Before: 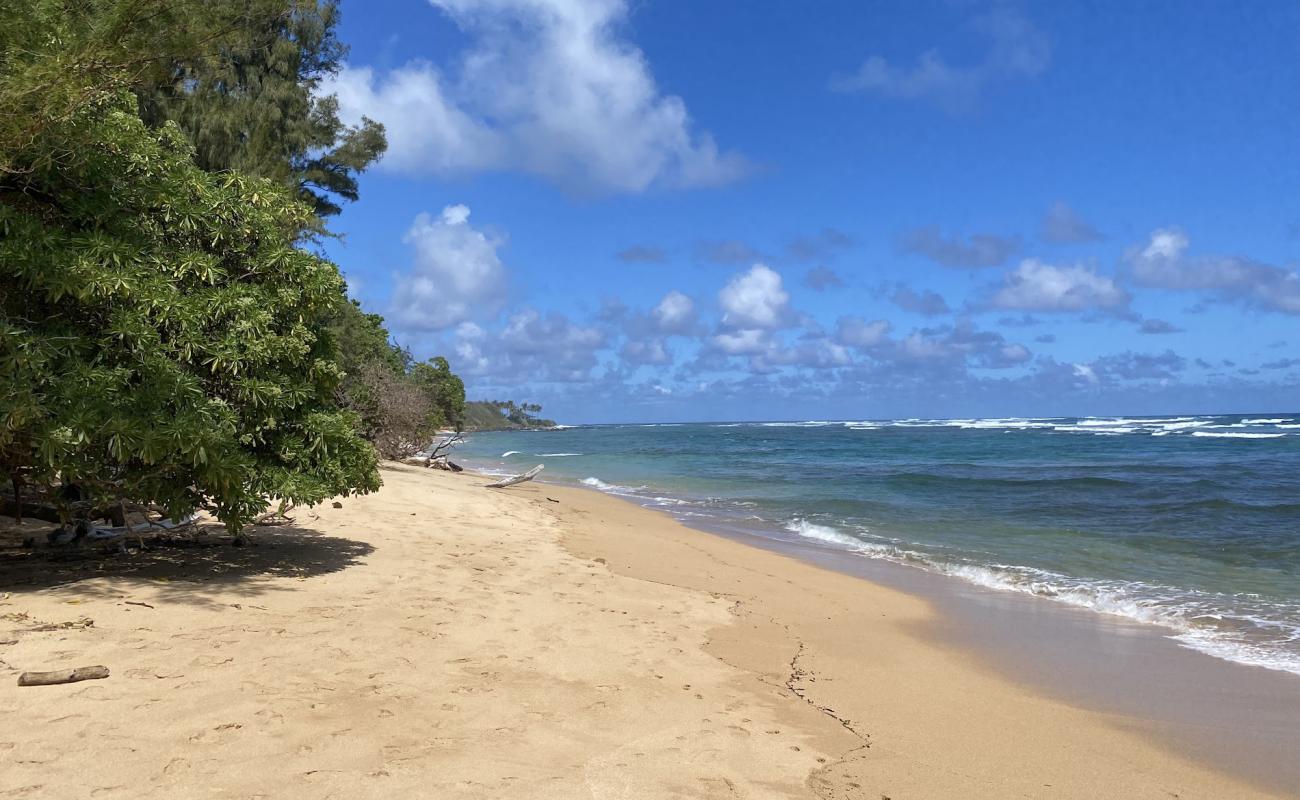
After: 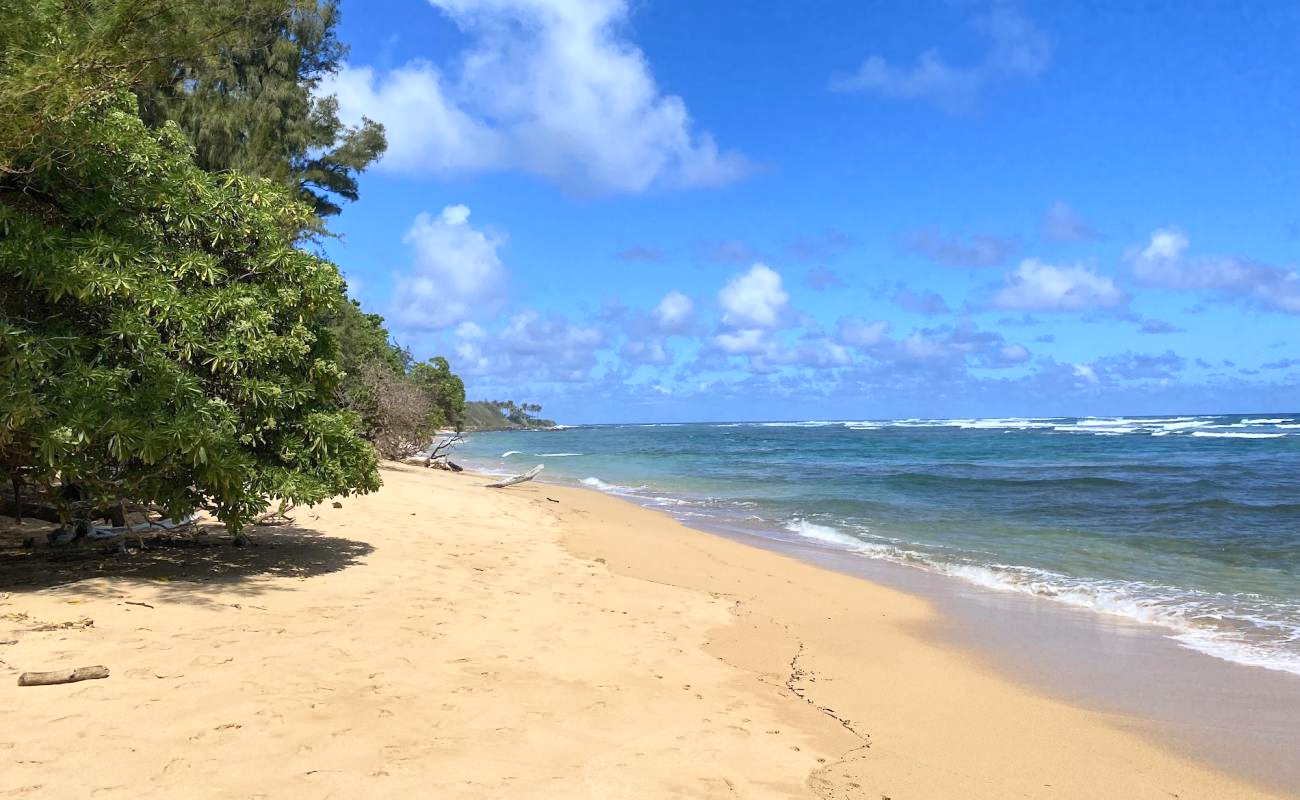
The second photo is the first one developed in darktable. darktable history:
contrast brightness saturation: contrast 0.201, brightness 0.164, saturation 0.221
